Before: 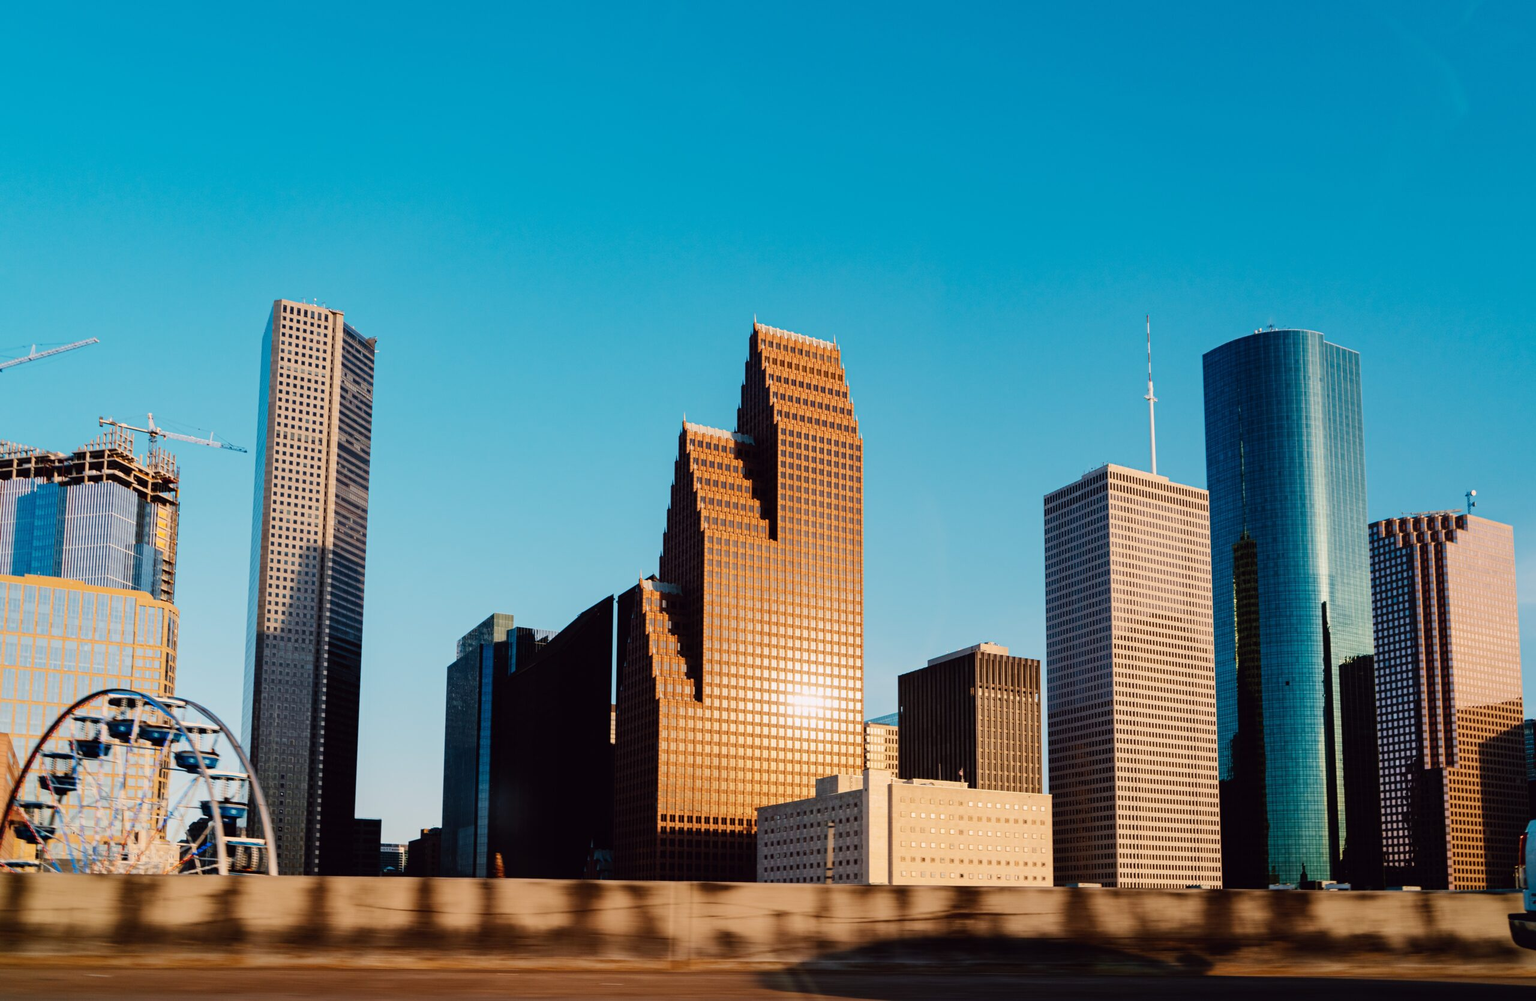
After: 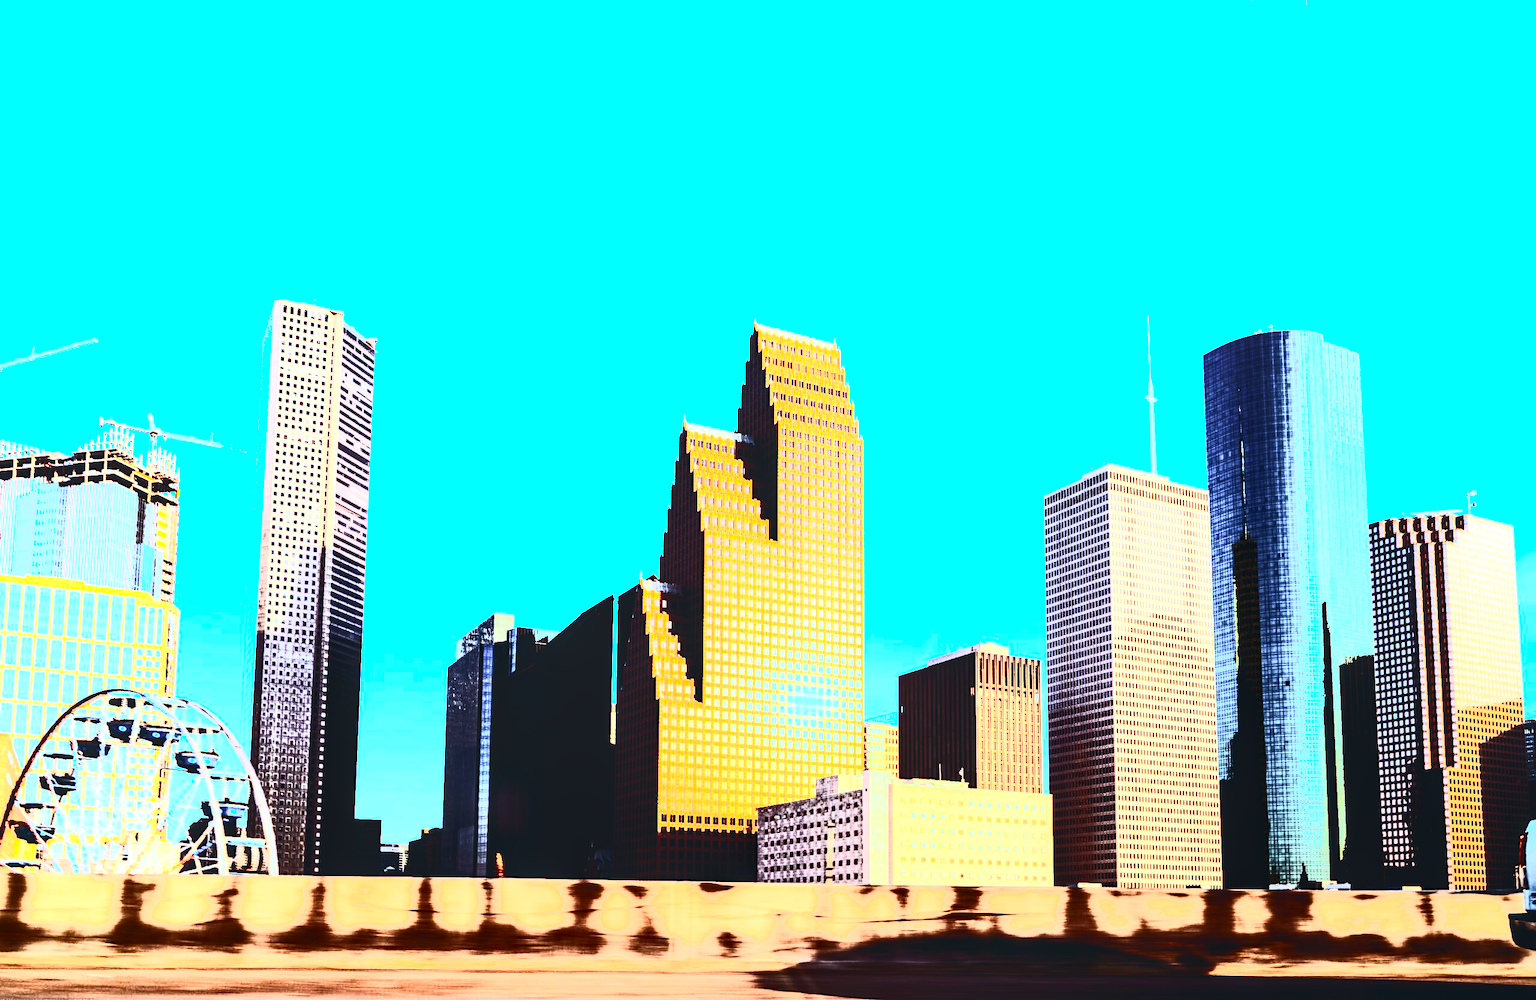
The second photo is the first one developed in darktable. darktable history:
exposure: black level correction 0, exposure 1.35 EV, compensate exposure bias true, compensate highlight preservation false
shadows and highlights: shadows 0, highlights 40
local contrast: on, module defaults
tone equalizer: -8 EV -1.08 EV, -7 EV -1.01 EV, -6 EV -0.867 EV, -5 EV -0.578 EV, -3 EV 0.578 EV, -2 EV 0.867 EV, -1 EV 1.01 EV, +0 EV 1.08 EV, edges refinement/feathering 500, mask exposure compensation -1.57 EV, preserve details no
white balance: red 0.924, blue 1.095
color balance: lift [0.998, 0.998, 1.001, 1.002], gamma [0.995, 1.025, 0.992, 0.975], gain [0.995, 1.02, 0.997, 0.98]
contrast brightness saturation: contrast 0.93, brightness 0.2
rgb levels: mode RGB, independent channels, levels [[0, 0.474, 1], [0, 0.5, 1], [0, 0.5, 1]]
